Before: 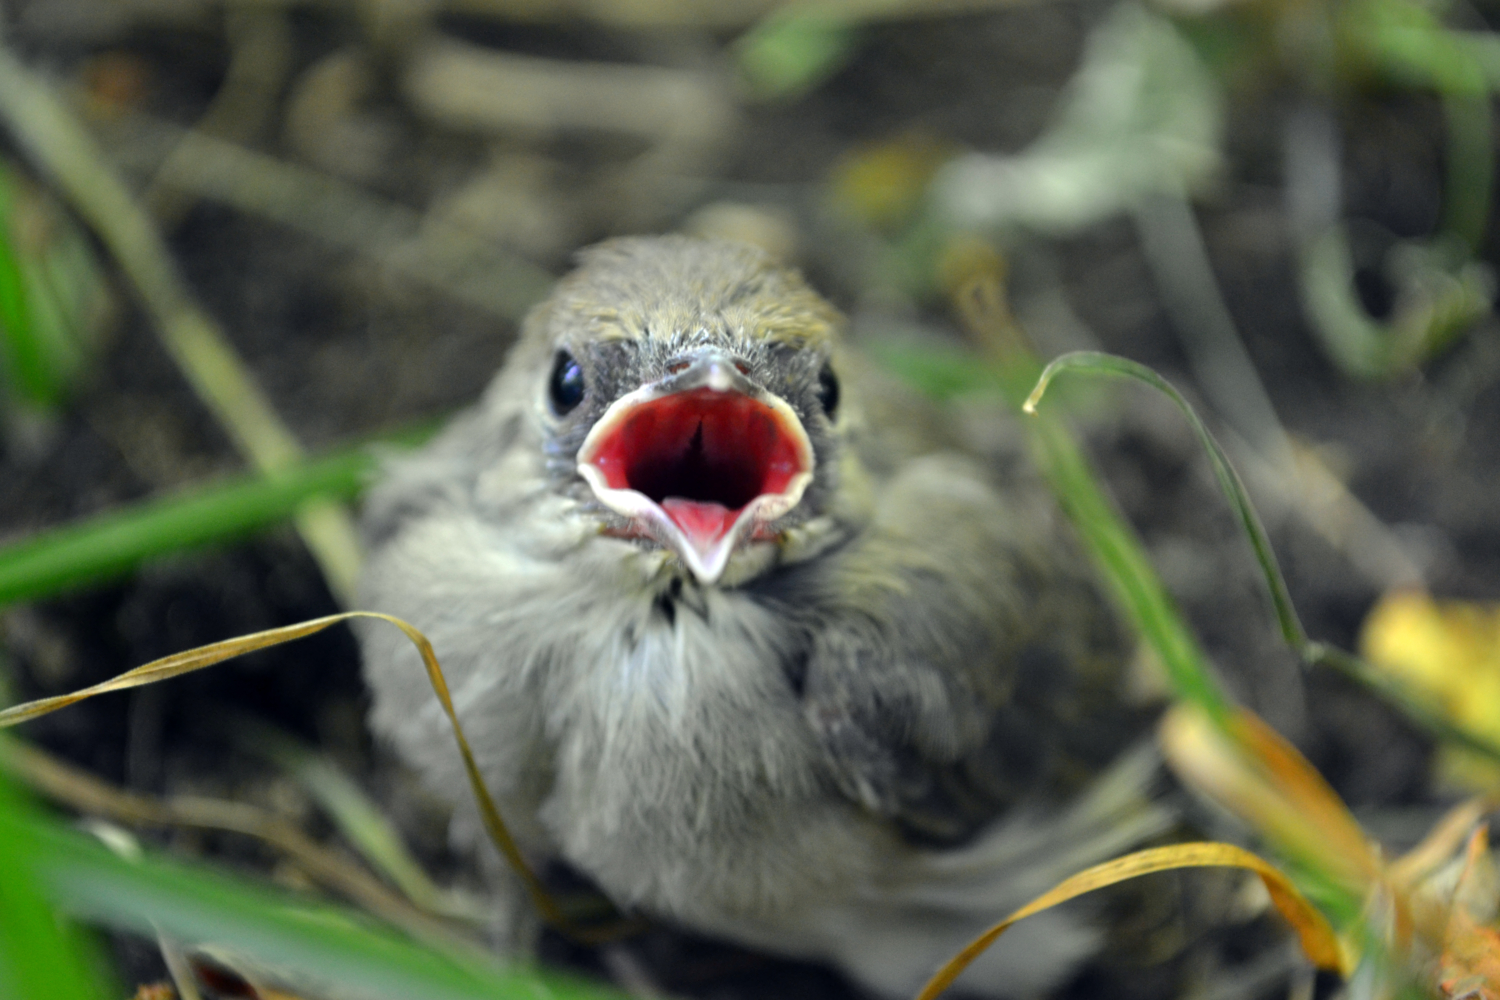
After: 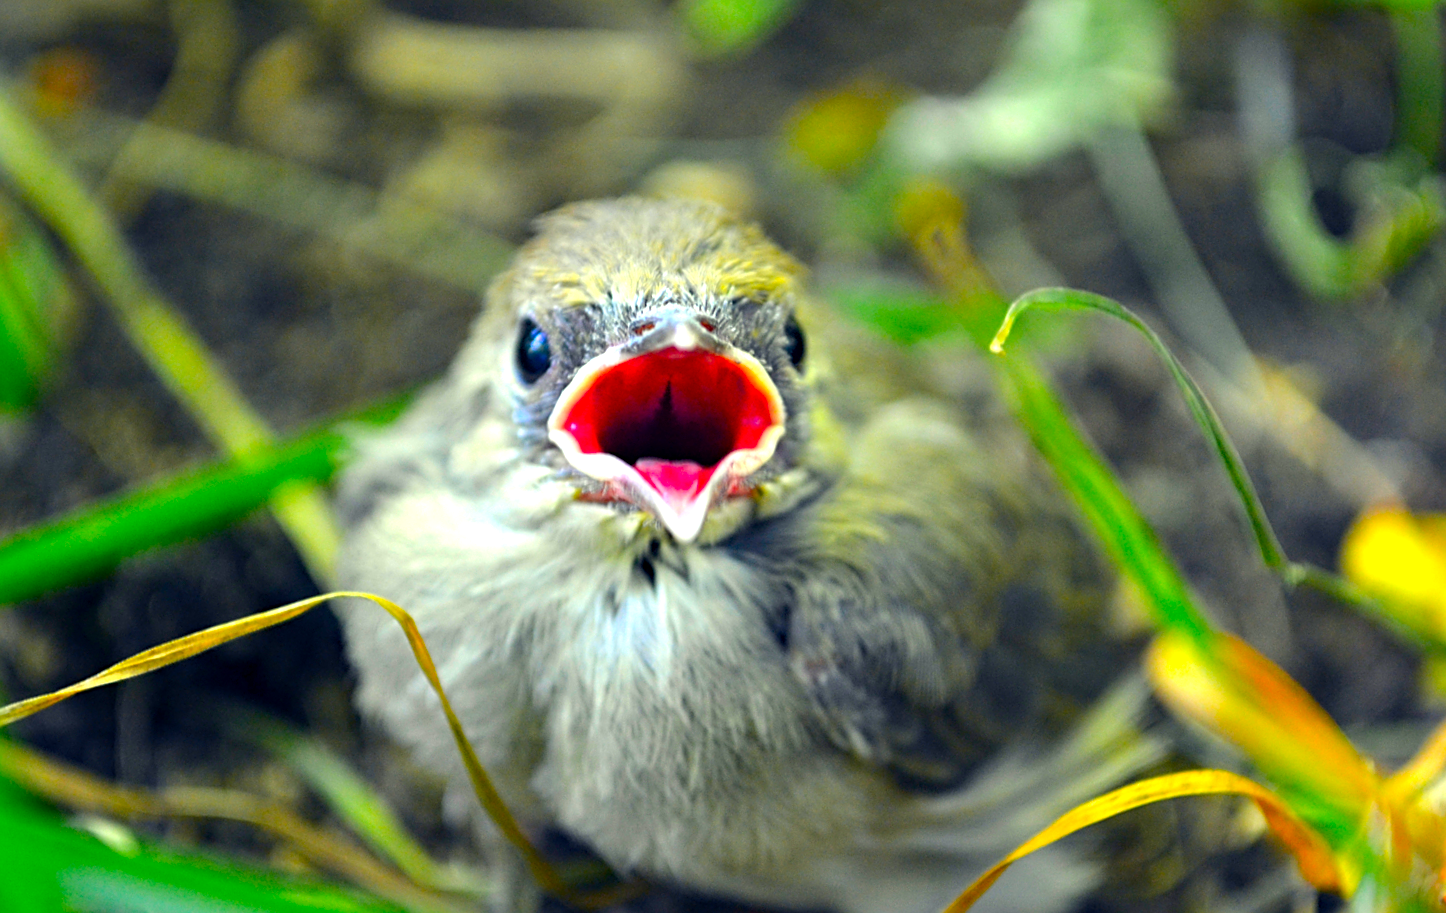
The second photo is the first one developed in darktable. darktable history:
rotate and perspective: rotation -3.52°, crop left 0.036, crop right 0.964, crop top 0.081, crop bottom 0.919
haze removal: strength 0.12, distance 0.25, compatibility mode true, adaptive false
sharpen: on, module defaults
color balance rgb: perceptual saturation grading › global saturation 20%, global vibrance 20%
exposure: exposure 0.74 EV, compensate highlight preservation false
contrast brightness saturation: saturation 0.5
